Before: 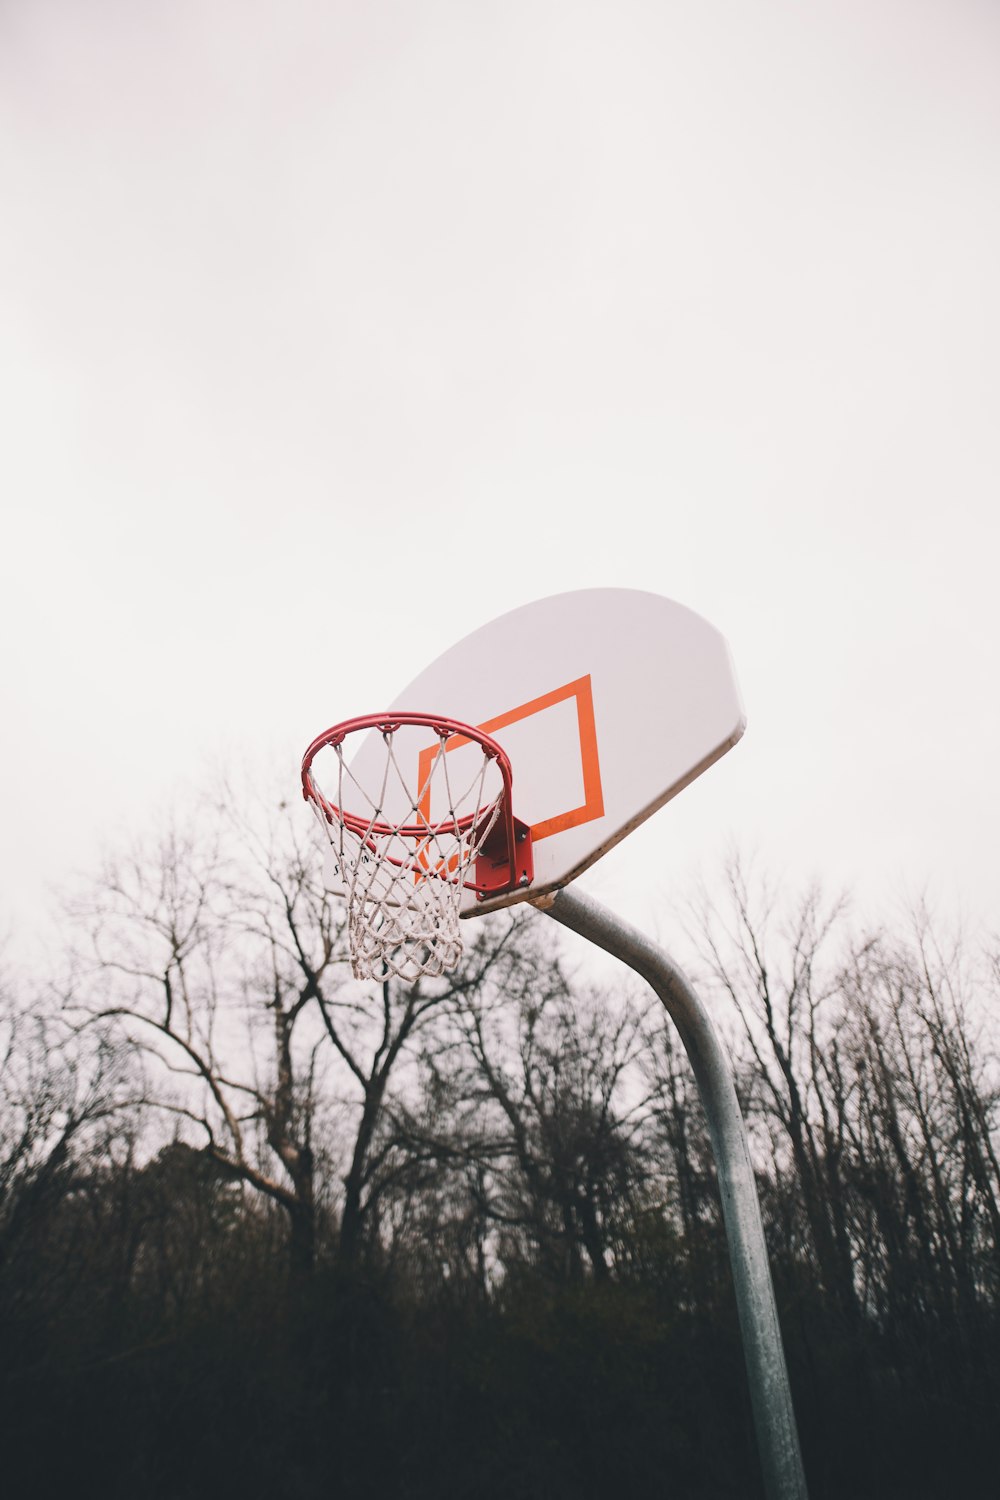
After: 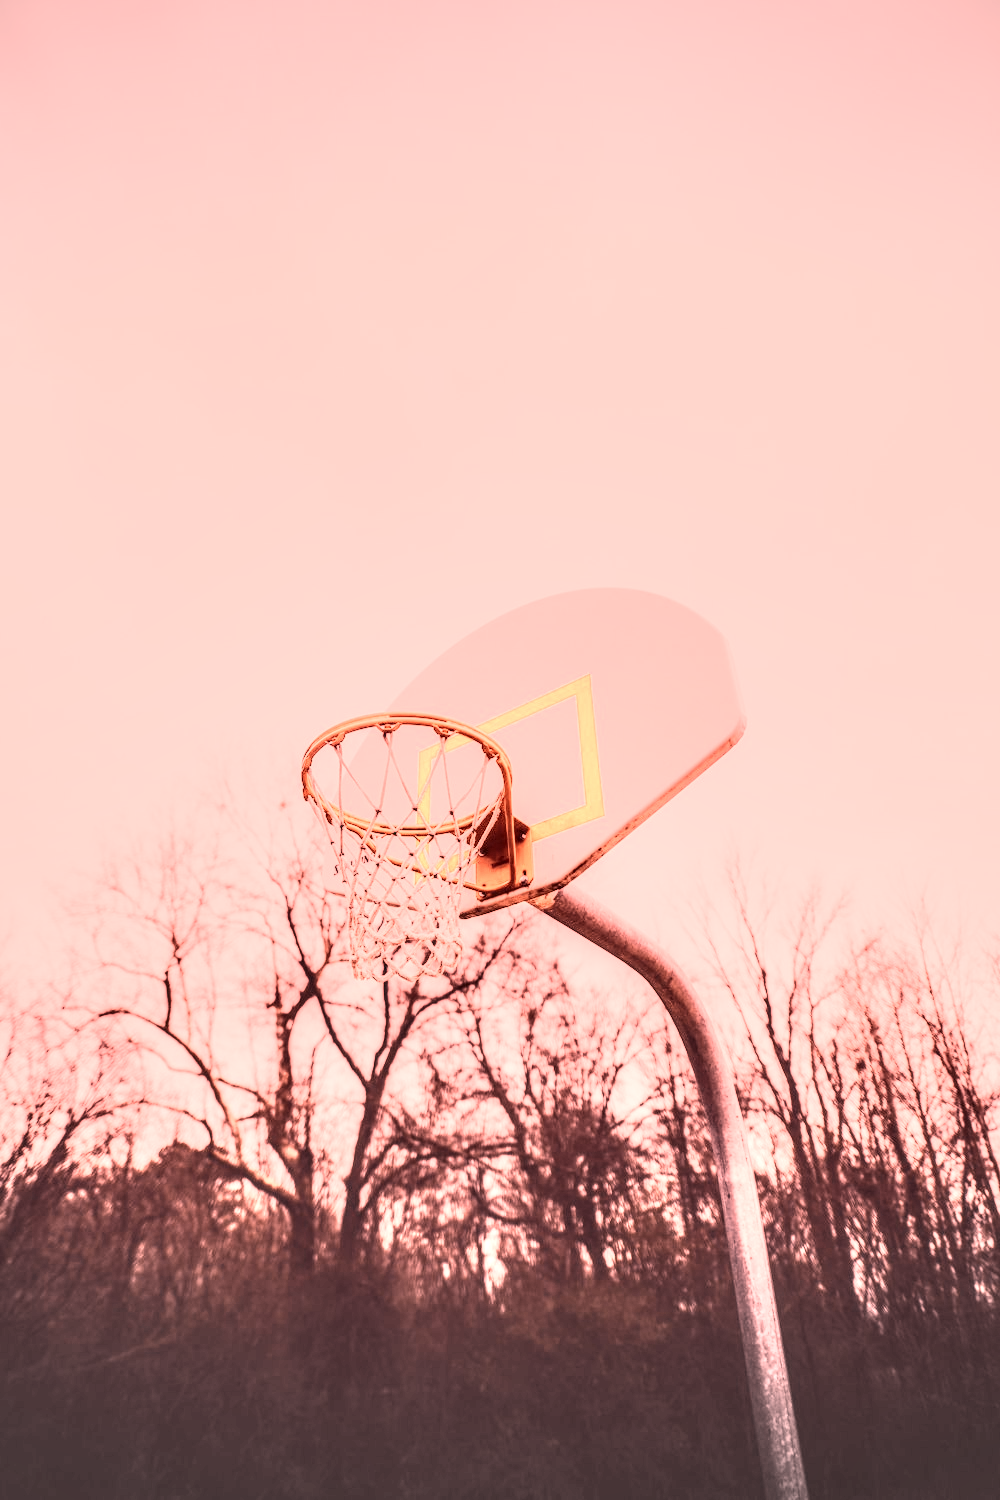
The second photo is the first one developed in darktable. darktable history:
shadows and highlights: shadows 37.27, highlights -28.18, soften with gaussian
tone curve: curves: ch0 [(0, 0.148) (0.191, 0.225) (0.712, 0.695) (0.864, 0.797) (1, 0.839)]
color zones: curves: ch0 [(0.018, 0.548) (0.224, 0.64) (0.425, 0.447) (0.675, 0.575) (0.732, 0.579)]; ch1 [(0.066, 0.487) (0.25, 0.5) (0.404, 0.43) (0.75, 0.421) (0.956, 0.421)]; ch2 [(0.044, 0.561) (0.215, 0.465) (0.399, 0.544) (0.465, 0.548) (0.614, 0.447) (0.724, 0.43) (0.882, 0.623) (0.956, 0.632)]
vignetting: fall-off start 100%, brightness -0.282, width/height ratio 1.31
basic adjustments: contrast 0.09, brightness 0.13, saturation -0.18, vibrance 0.21
color balance: lift [1.005, 1.002, 0.998, 0.998], gamma [1, 1.021, 1.02, 0.979], gain [0.923, 1.066, 1.056, 0.934]
white balance: red 2.526, blue 1.507
local contrast: highlights 19%, detail 186%
